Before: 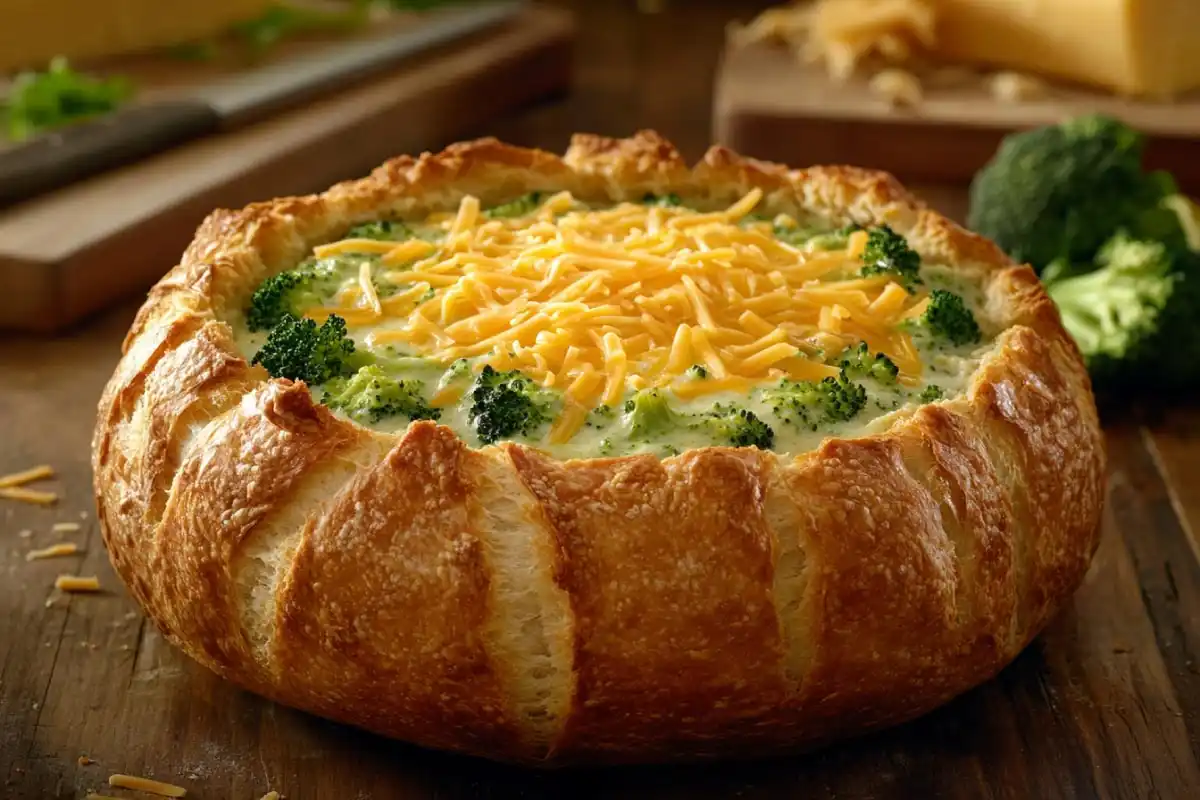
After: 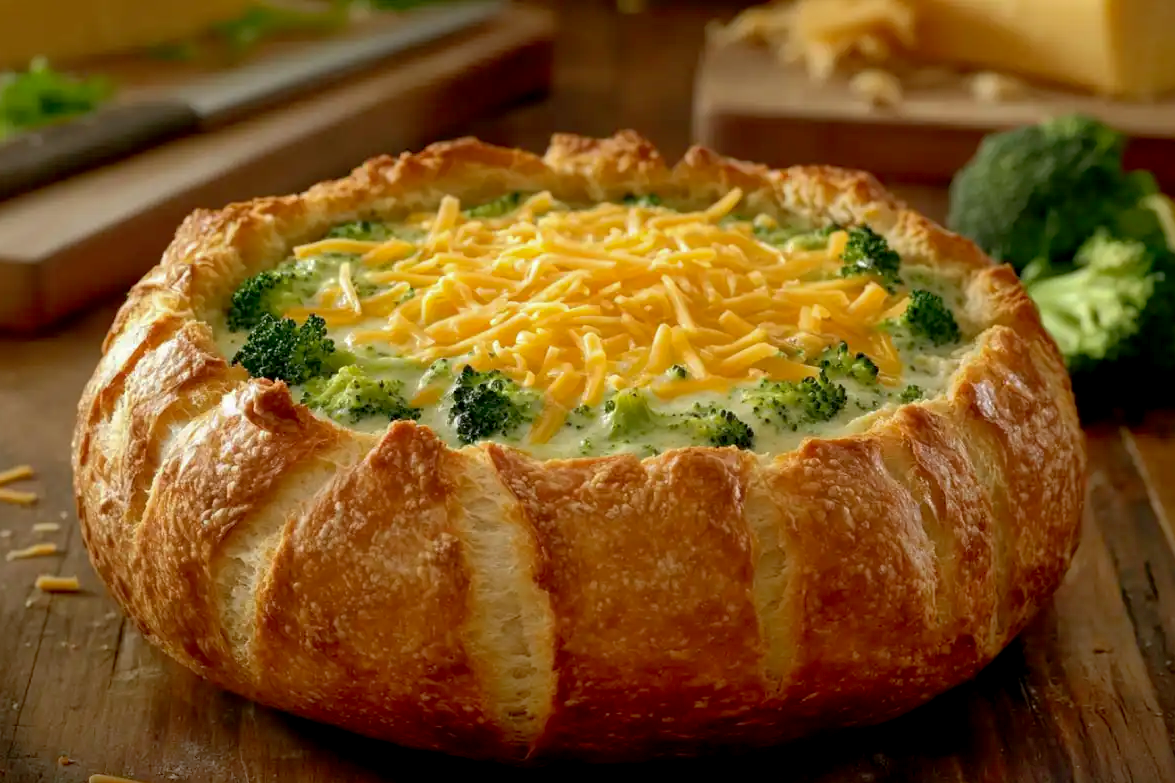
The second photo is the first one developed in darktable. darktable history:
exposure: black level correction 0.004, exposure 0.014 EV, compensate highlight preservation false
shadows and highlights: on, module defaults
crop: left 1.743%, right 0.268%, bottom 2.011%
white balance: red 0.988, blue 1.017
